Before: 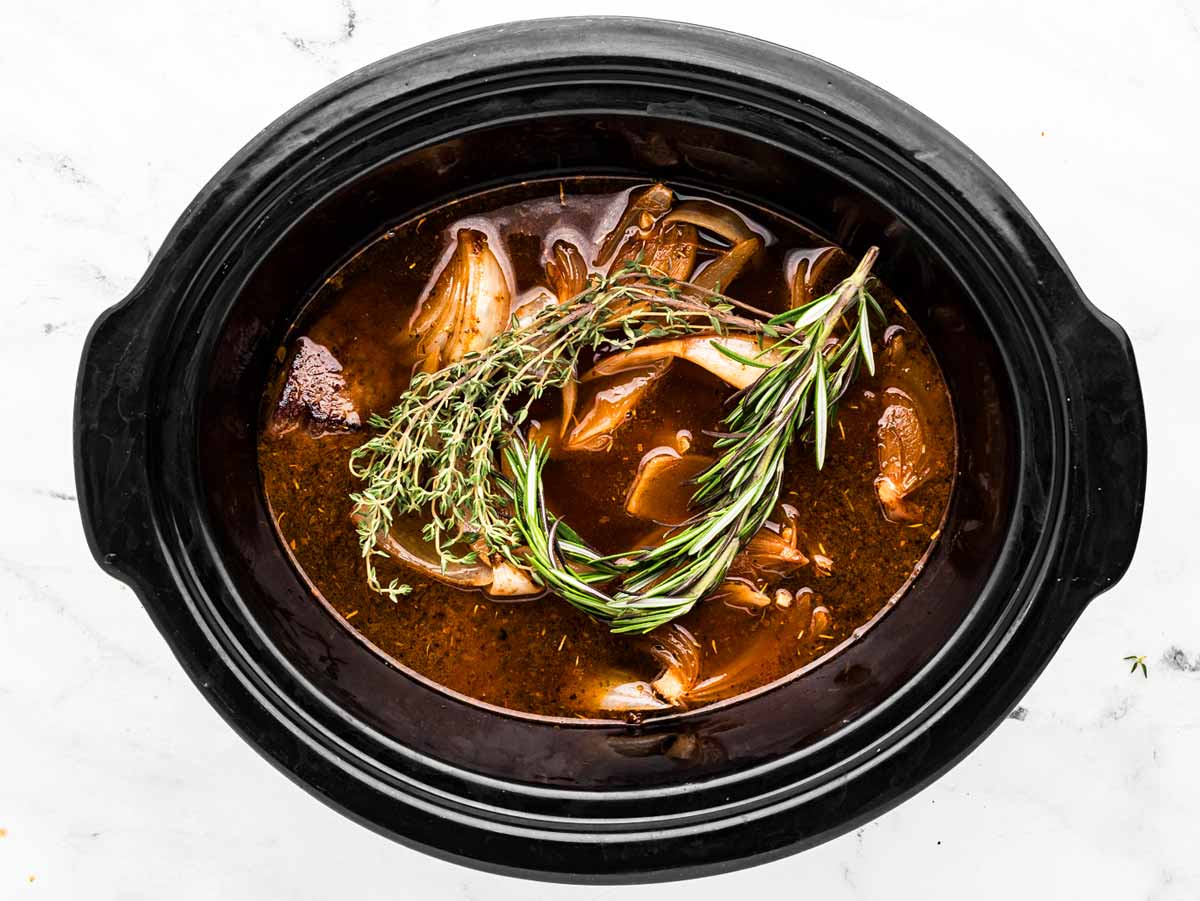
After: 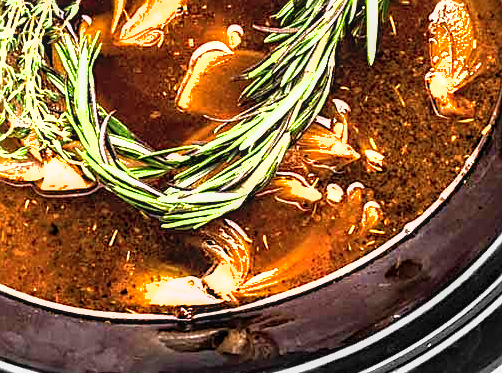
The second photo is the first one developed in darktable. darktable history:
tone equalizer: -8 EV -1.1 EV, -7 EV -1.03 EV, -6 EV -0.876 EV, -5 EV -0.579 EV, -3 EV 0.568 EV, -2 EV 0.857 EV, -1 EV 0.986 EV, +0 EV 1.07 EV, edges refinement/feathering 500, mask exposure compensation -1.57 EV, preserve details guided filter
velvia: on, module defaults
shadows and highlights: on, module defaults
crop: left 37.44%, top 44.984%, right 20.715%, bottom 13.606%
sharpen: radius 1.936
local contrast: on, module defaults
exposure: black level correction 0, exposure 0.889 EV, compensate highlight preservation false
